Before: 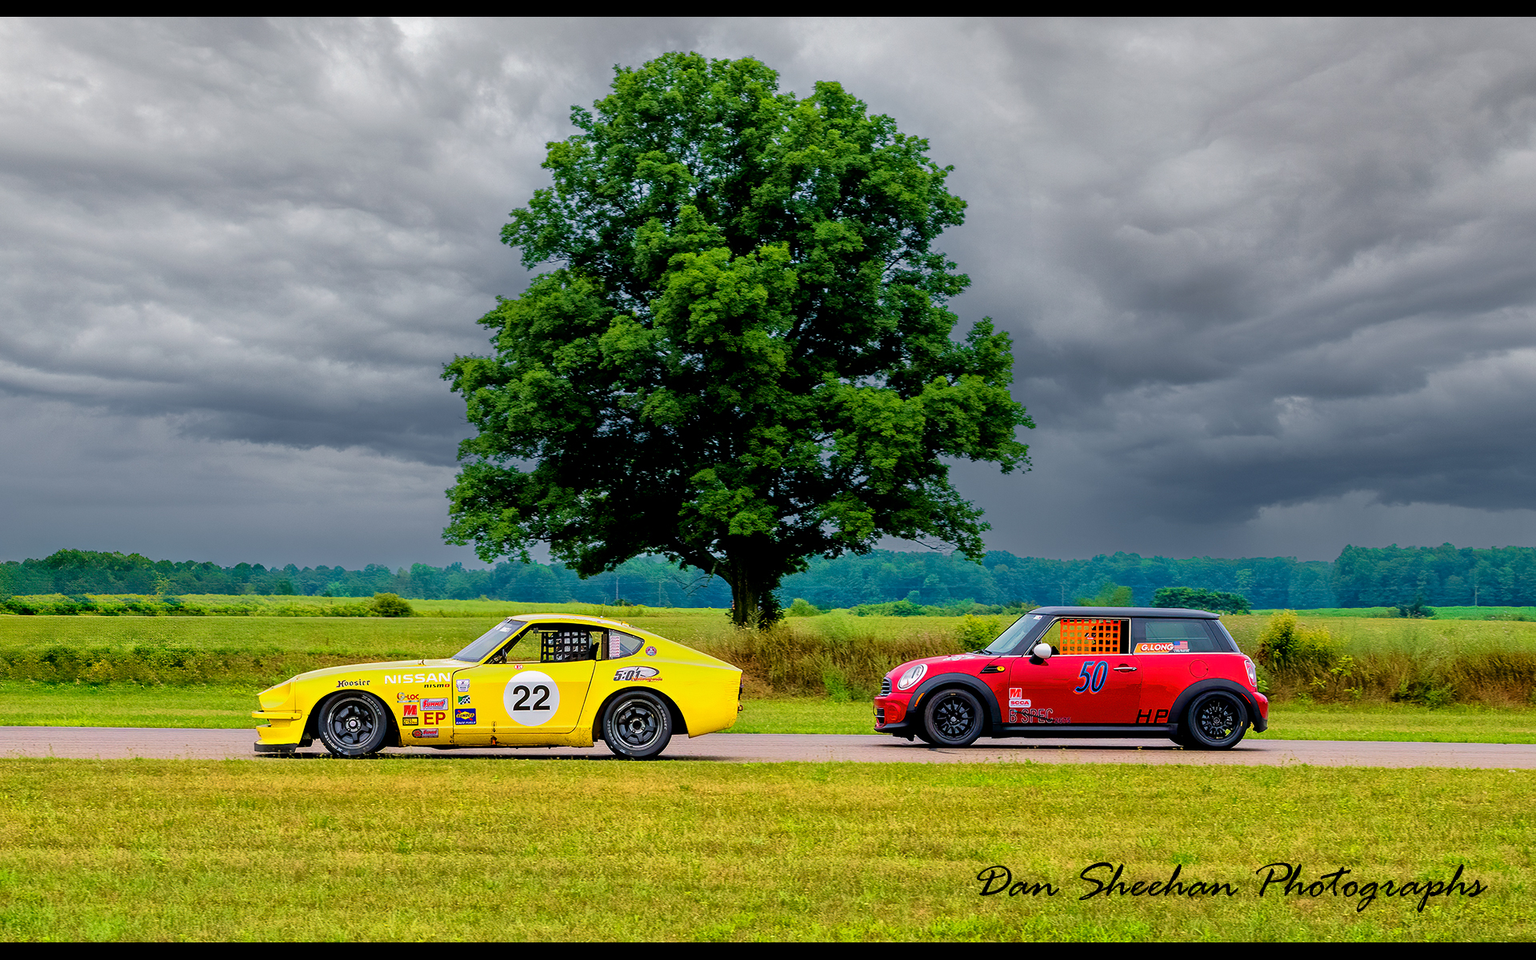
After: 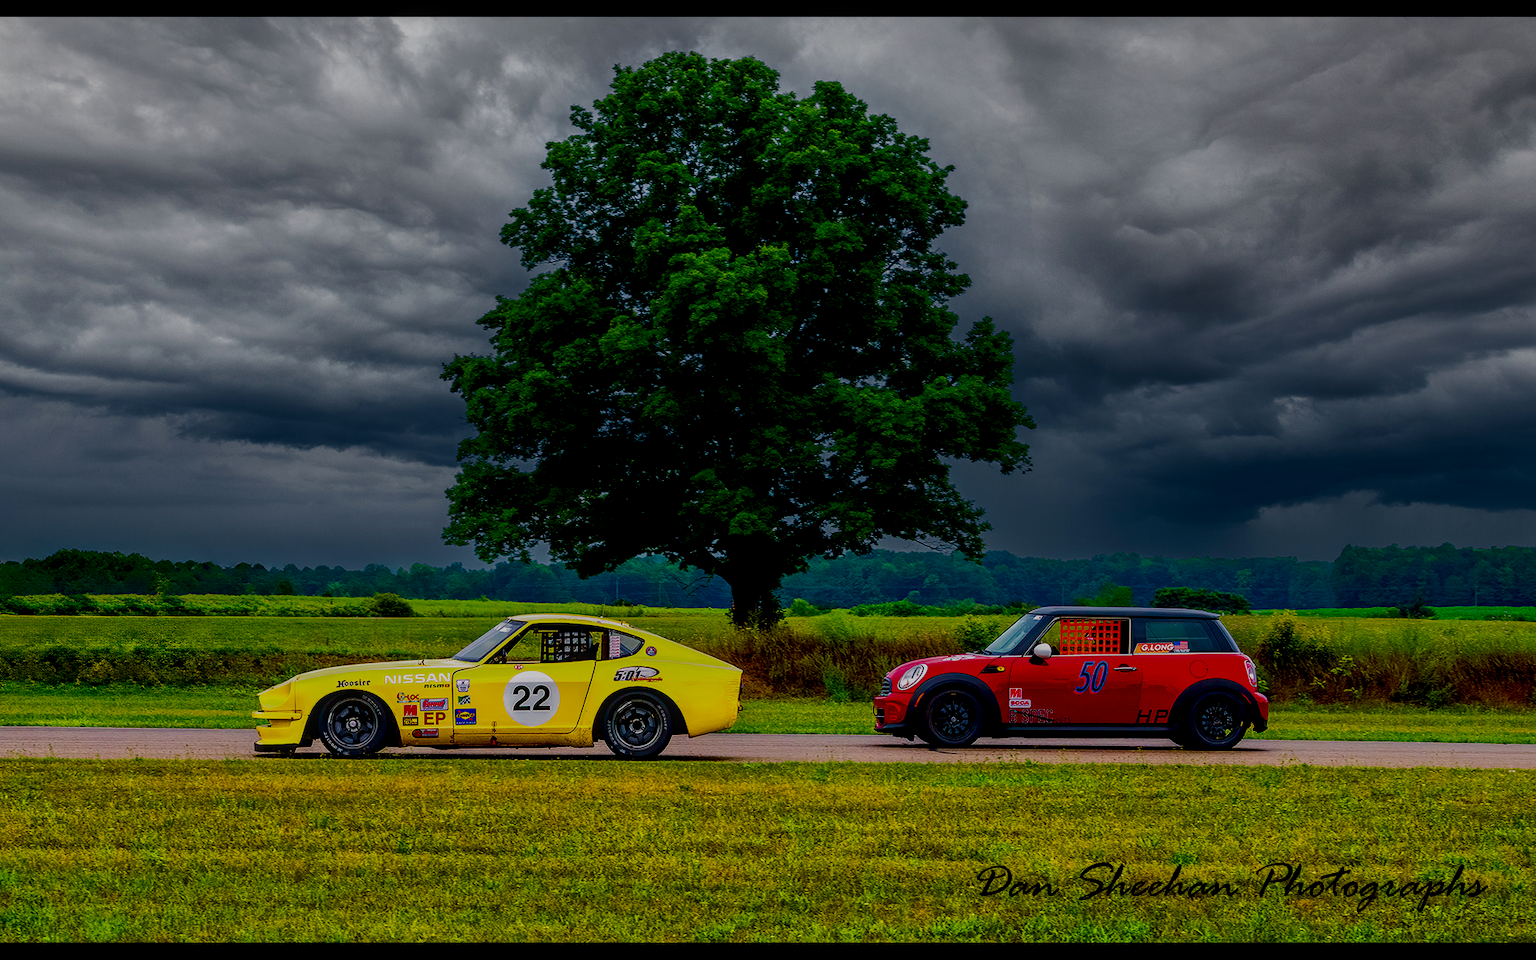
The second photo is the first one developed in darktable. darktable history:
local contrast: on, module defaults
filmic rgb: black relative exposure -7.75 EV, white relative exposure 4.4 EV, threshold 3 EV, hardness 3.76, latitude 50%, contrast 1.1, color science v5 (2021), contrast in shadows safe, contrast in highlights safe, enable highlight reconstruction true
color balance: contrast -0.5%
contrast brightness saturation: contrast 0.09, brightness -0.59, saturation 0.17
